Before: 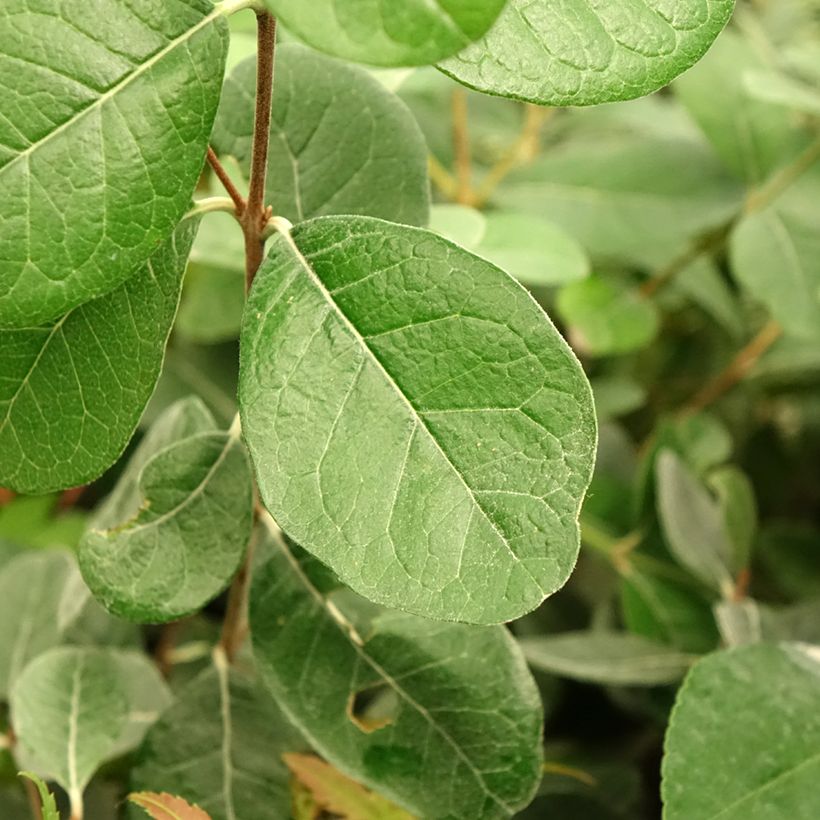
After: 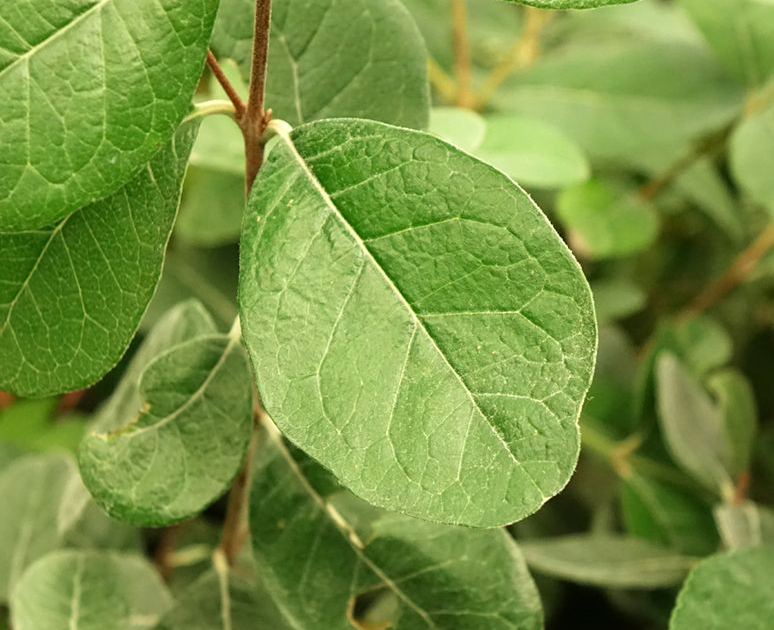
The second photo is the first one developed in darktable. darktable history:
crop and rotate: angle 0.054°, top 11.879%, right 5.476%, bottom 11.15%
velvia: on, module defaults
